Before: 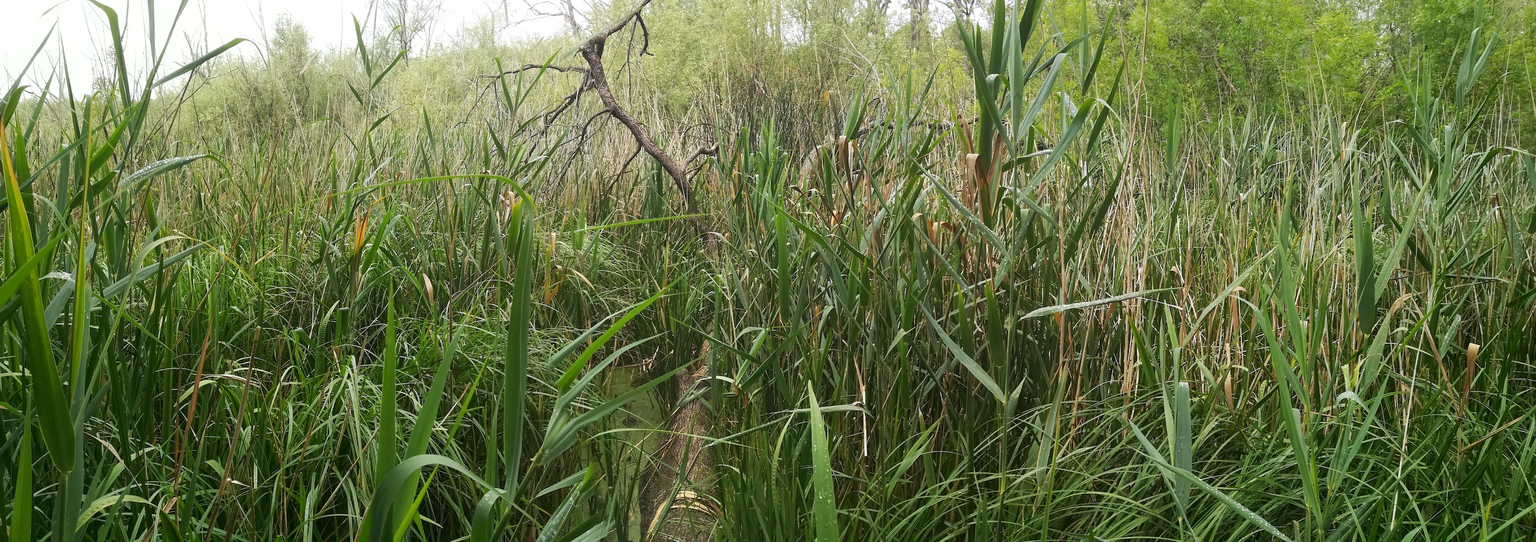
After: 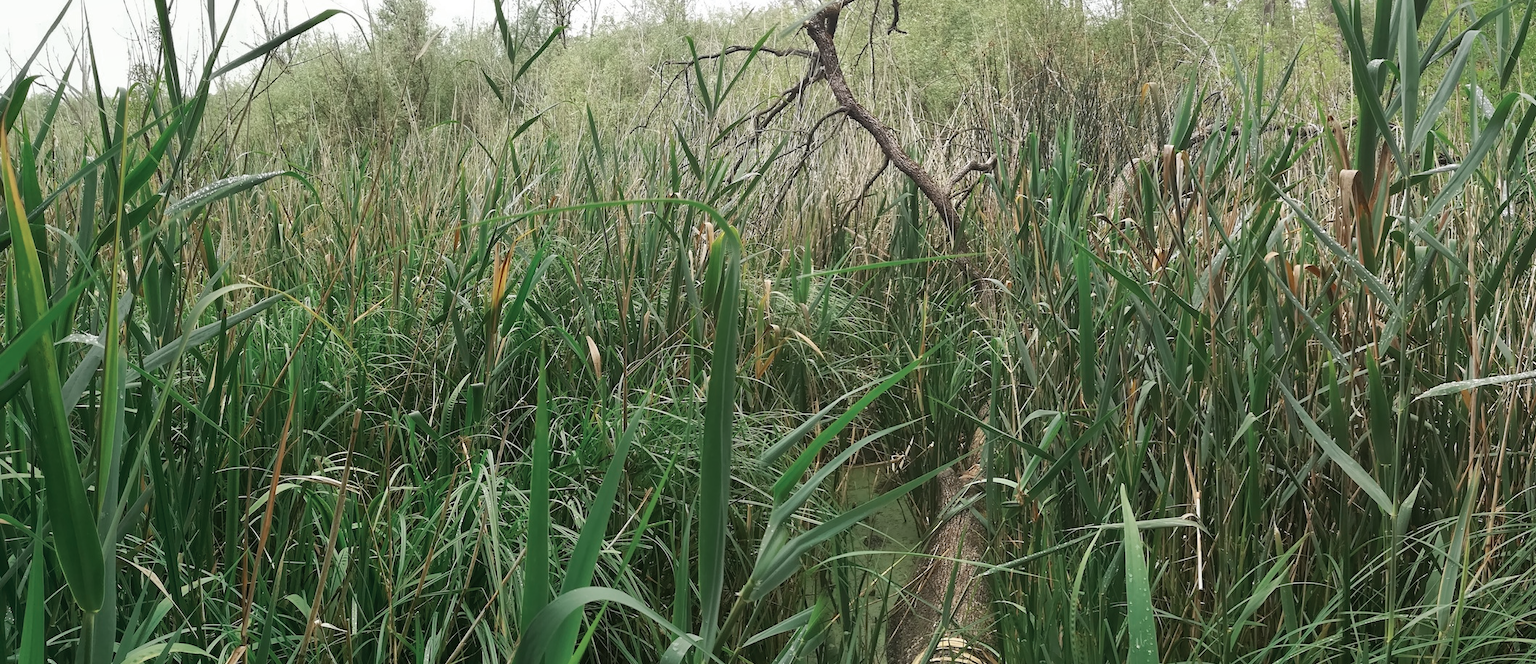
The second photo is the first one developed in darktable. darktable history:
crop: top 5.79%, right 27.85%, bottom 5.734%
color zones: curves: ch0 [(0, 0.5) (0.125, 0.4) (0.25, 0.5) (0.375, 0.4) (0.5, 0.4) (0.625, 0.35) (0.75, 0.35) (0.875, 0.5)]; ch1 [(0, 0.35) (0.125, 0.45) (0.25, 0.35) (0.375, 0.35) (0.5, 0.35) (0.625, 0.35) (0.75, 0.45) (0.875, 0.35)]; ch2 [(0, 0.6) (0.125, 0.5) (0.25, 0.5) (0.375, 0.6) (0.5, 0.6) (0.625, 0.5) (0.75, 0.5) (0.875, 0.5)]
shadows and highlights: radius 134.89, soften with gaussian
